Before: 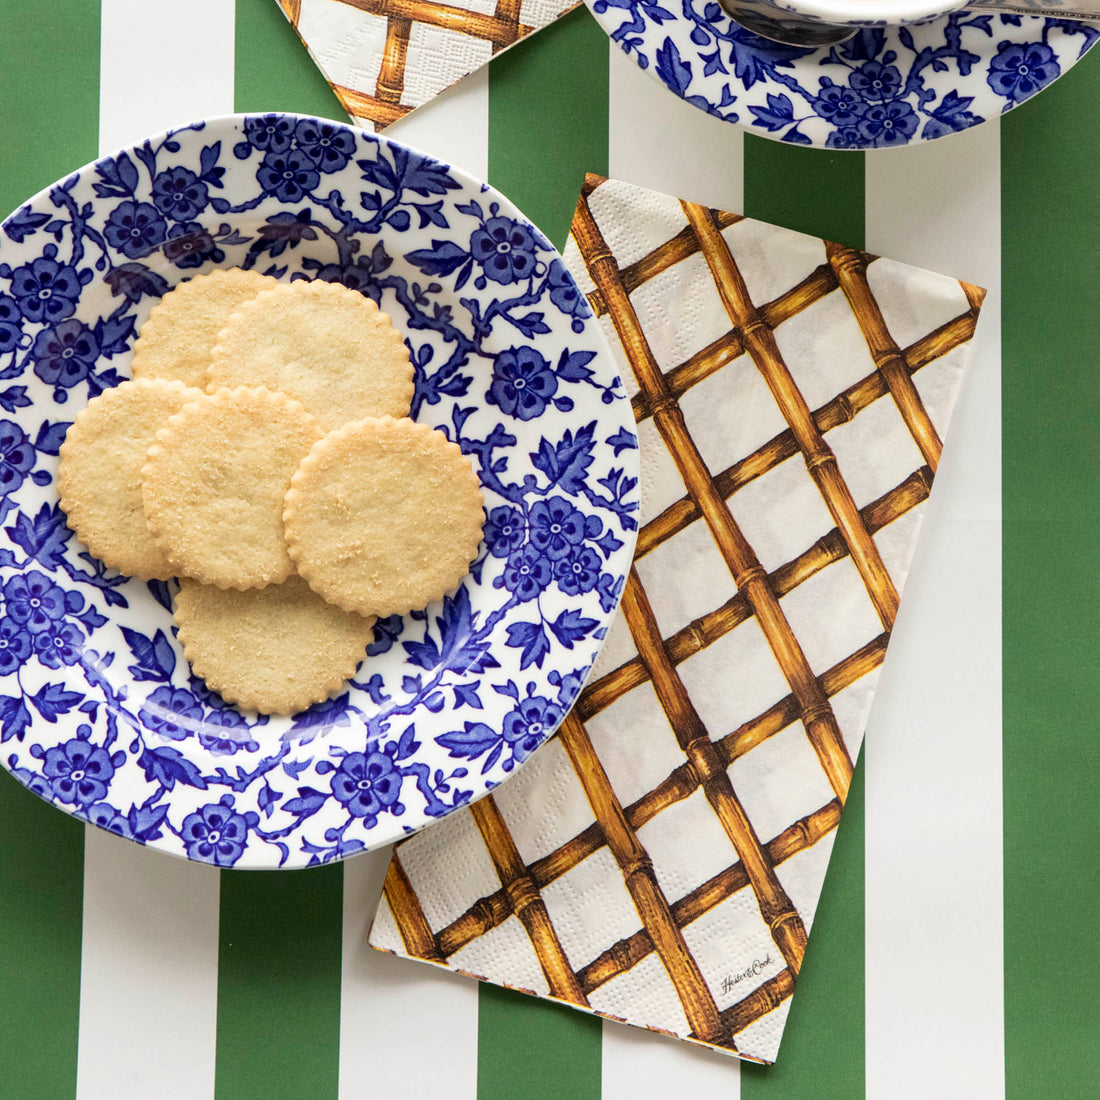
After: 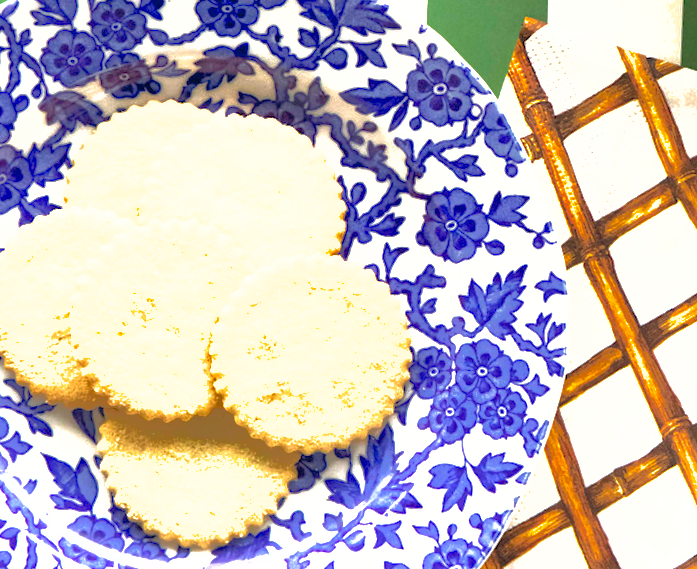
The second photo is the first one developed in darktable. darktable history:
crop and rotate: angle -4.99°, left 2.122%, top 6.945%, right 27.566%, bottom 30.519%
rotate and perspective: rotation -3°, crop left 0.031, crop right 0.968, crop top 0.07, crop bottom 0.93
shadows and highlights: shadows 60, highlights -60
exposure: black level correction 0, exposure 1.2 EV, compensate exposure bias true, compensate highlight preservation false
